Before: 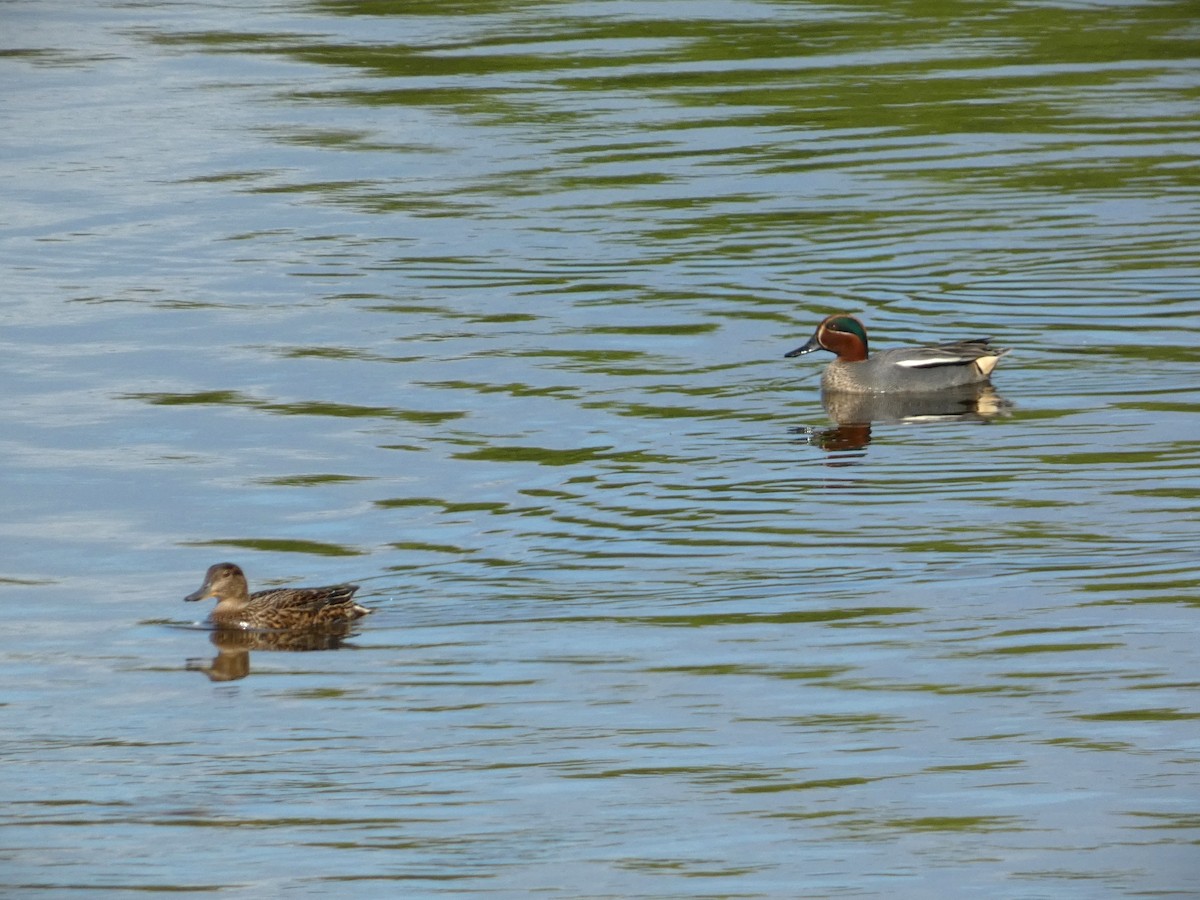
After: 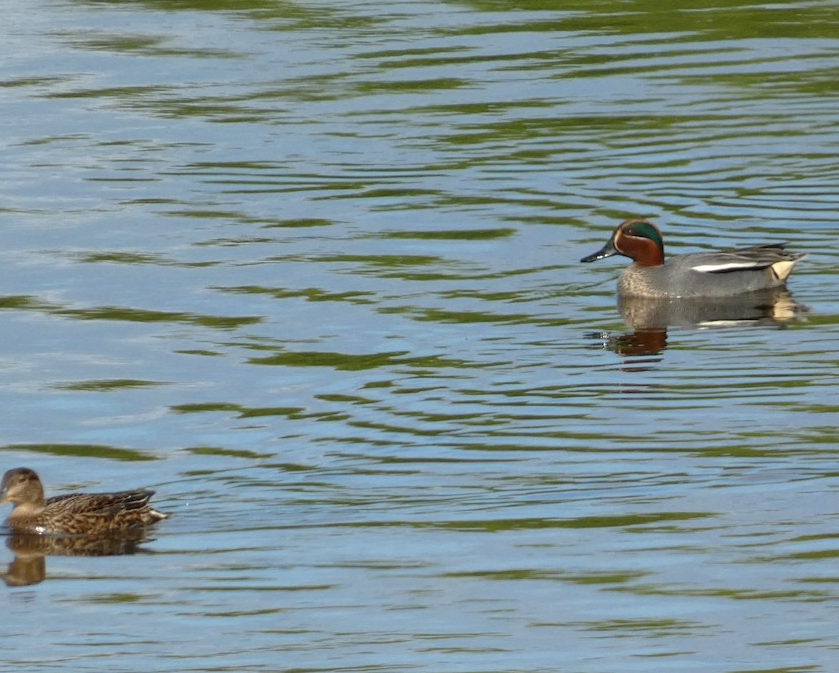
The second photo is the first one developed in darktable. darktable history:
crop and rotate: left 17.046%, top 10.659%, right 12.989%, bottom 14.553%
tone equalizer: on, module defaults
